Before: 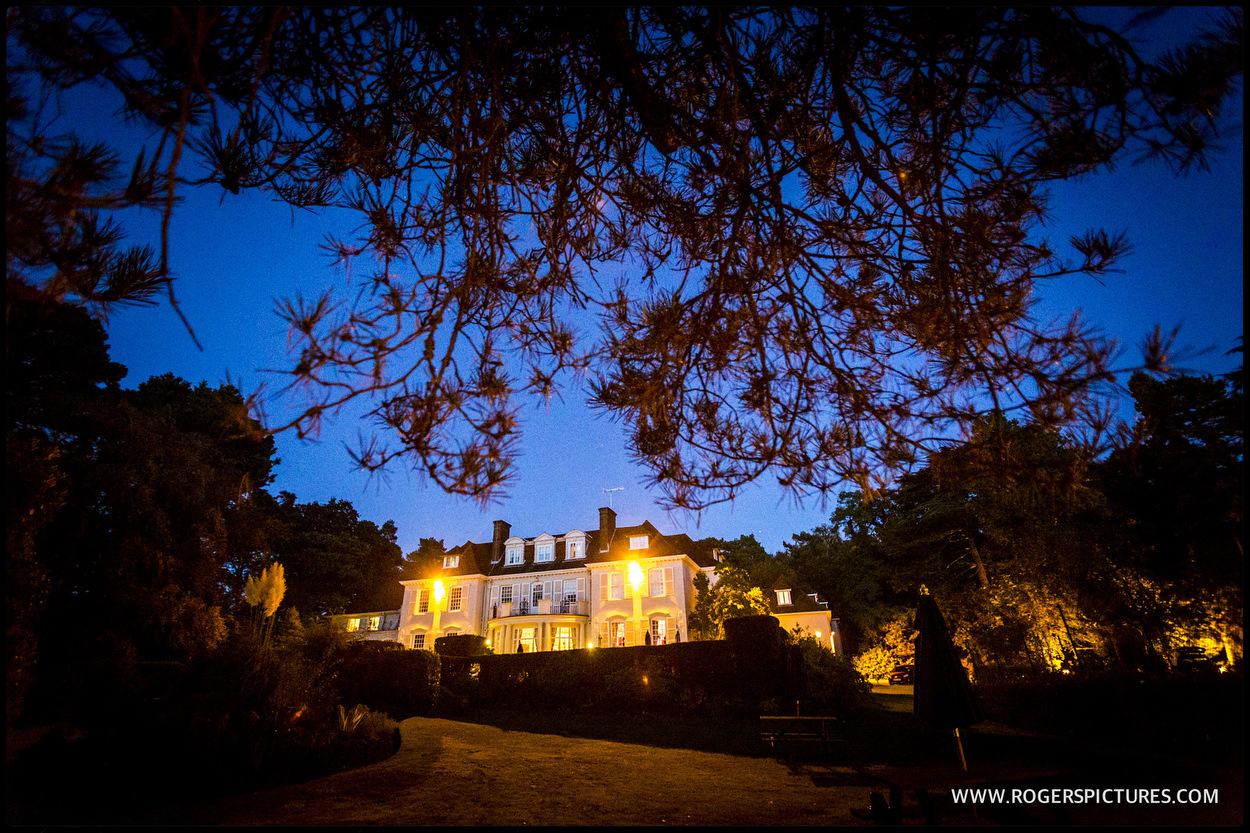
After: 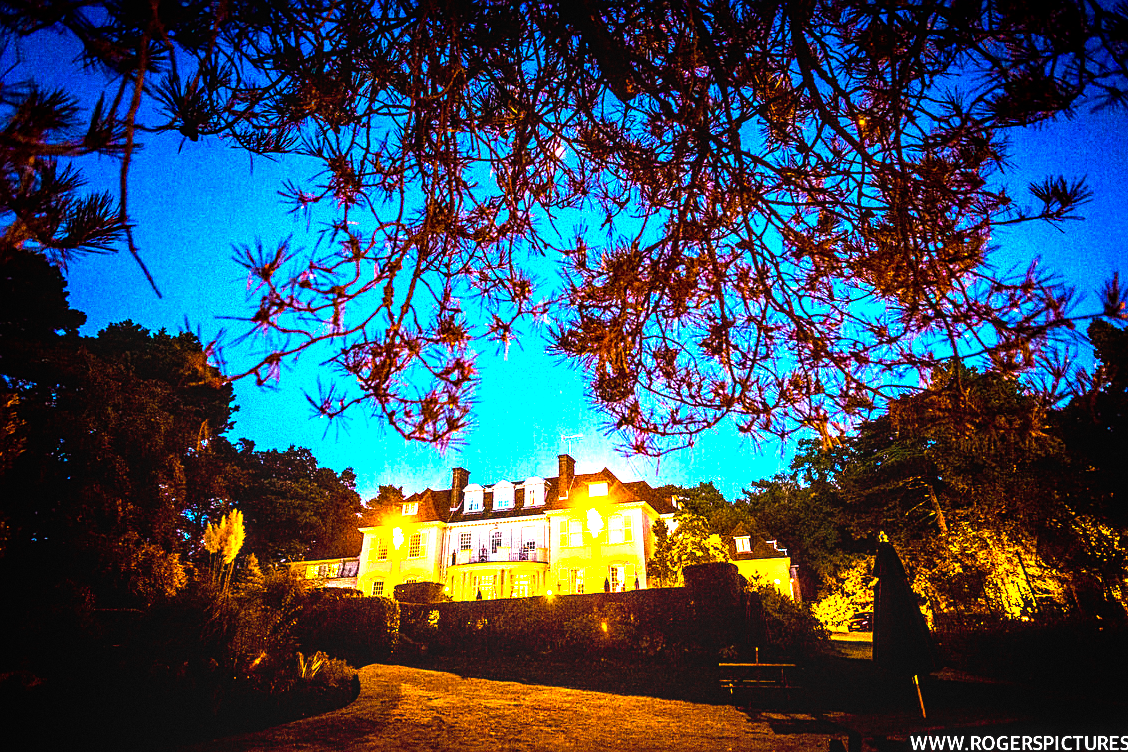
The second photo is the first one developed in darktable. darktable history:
exposure: black level correction 0, exposure 0.7 EV, compensate exposure bias true, compensate highlight preservation false
color balance rgb: linear chroma grading › global chroma 16.62%, perceptual saturation grading › highlights -8.63%, perceptual saturation grading › mid-tones 18.66%, perceptual saturation grading › shadows 28.49%, perceptual brilliance grading › highlights 14.22%, perceptual brilliance grading › shadows -18.96%, global vibrance 27.71%
grain: coarseness 11.82 ISO, strength 36.67%, mid-tones bias 74.17%
crop: left 3.305%, top 6.436%, right 6.389%, bottom 3.258%
sharpen: on, module defaults
local contrast: on, module defaults
